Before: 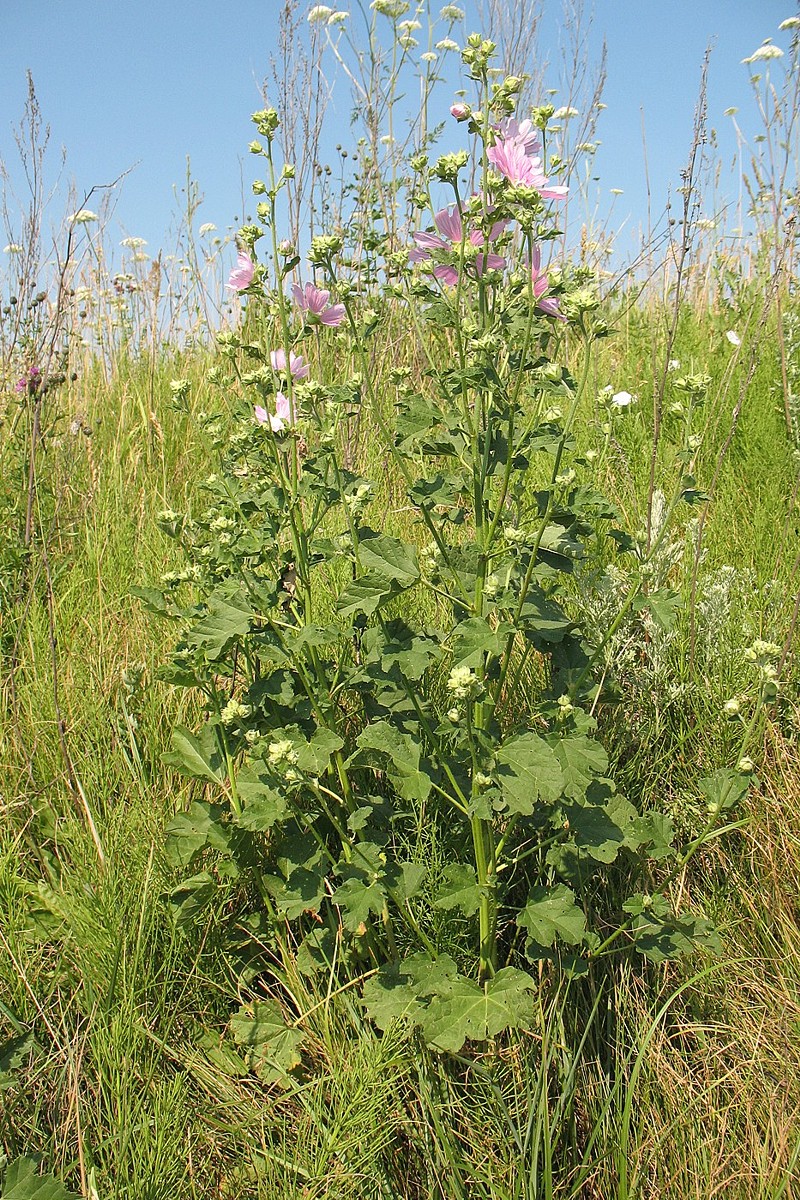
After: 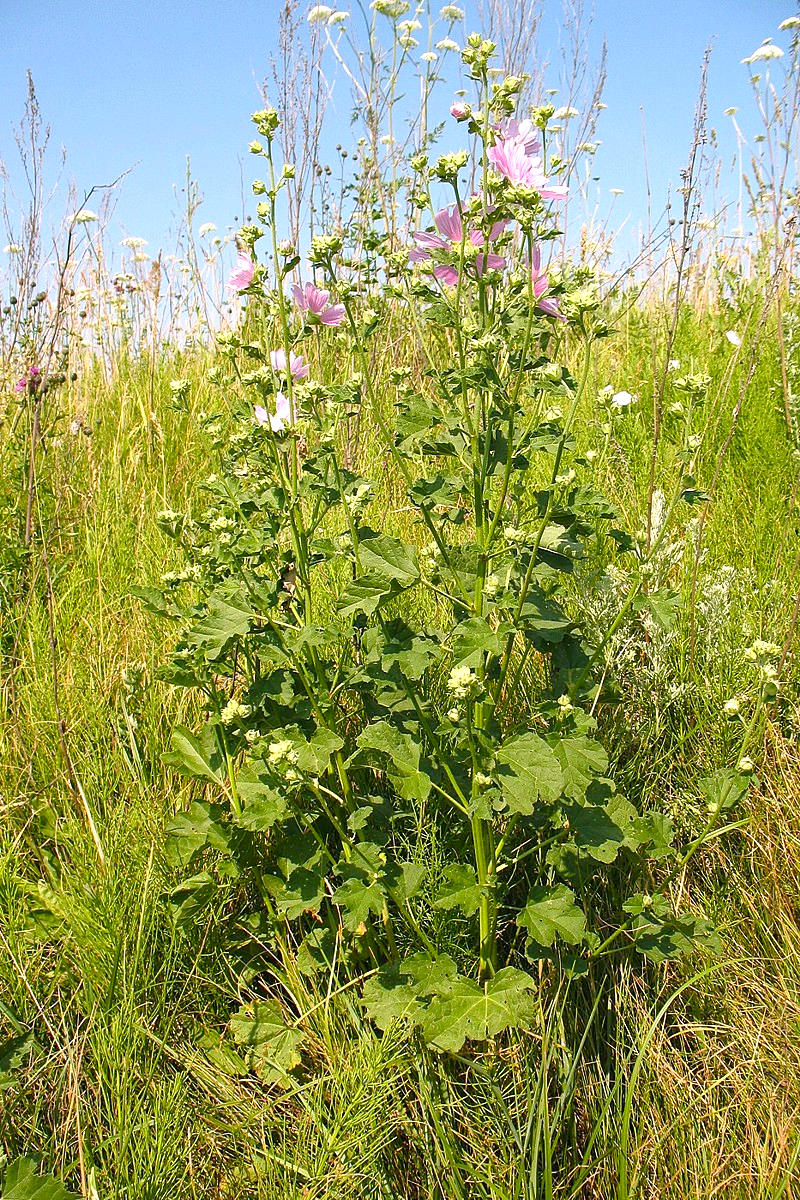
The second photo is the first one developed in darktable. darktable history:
color balance rgb: highlights gain › chroma 1.472%, highlights gain › hue 308.03°, linear chroma grading › global chroma 3.704%, perceptual saturation grading › global saturation 20%, perceptual saturation grading › highlights -25.373%, perceptual saturation grading › shadows 25.411%, perceptual brilliance grading › highlights 11.333%, global vibrance 20%
